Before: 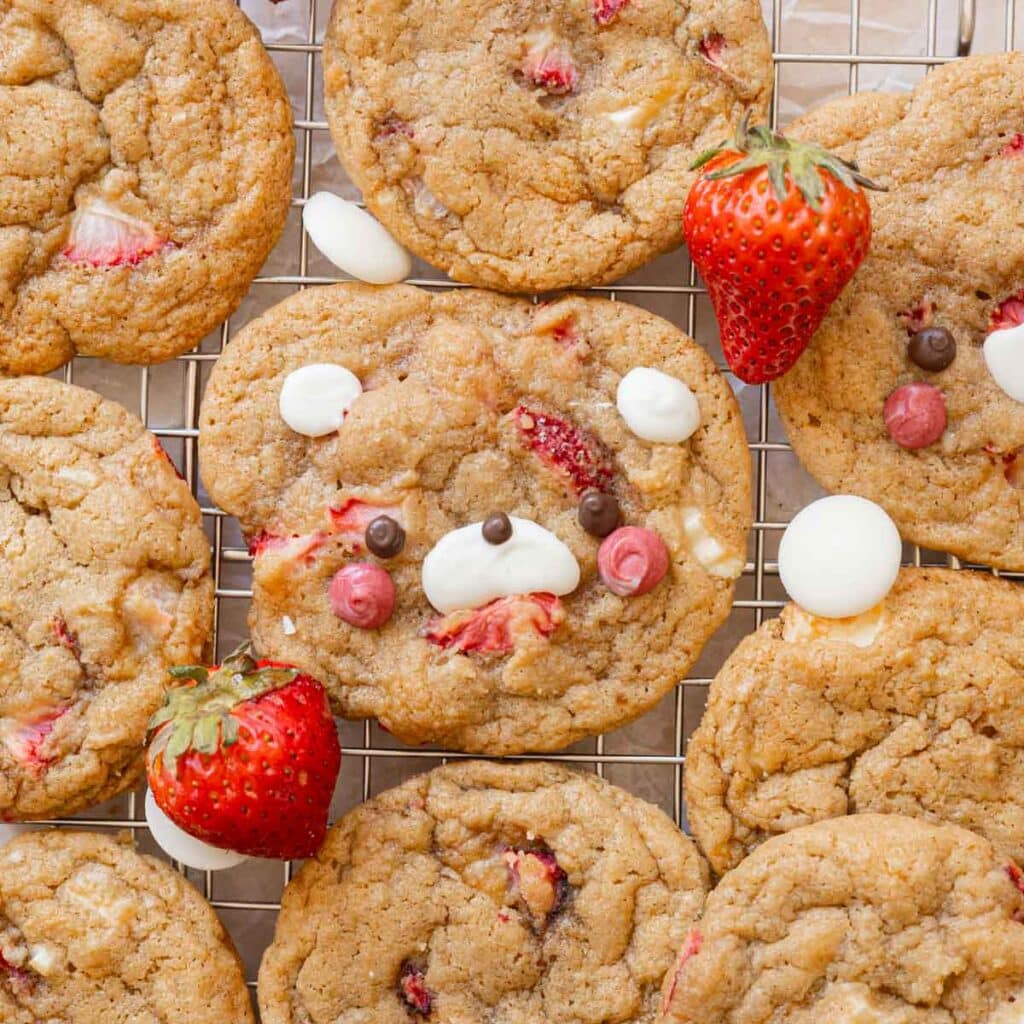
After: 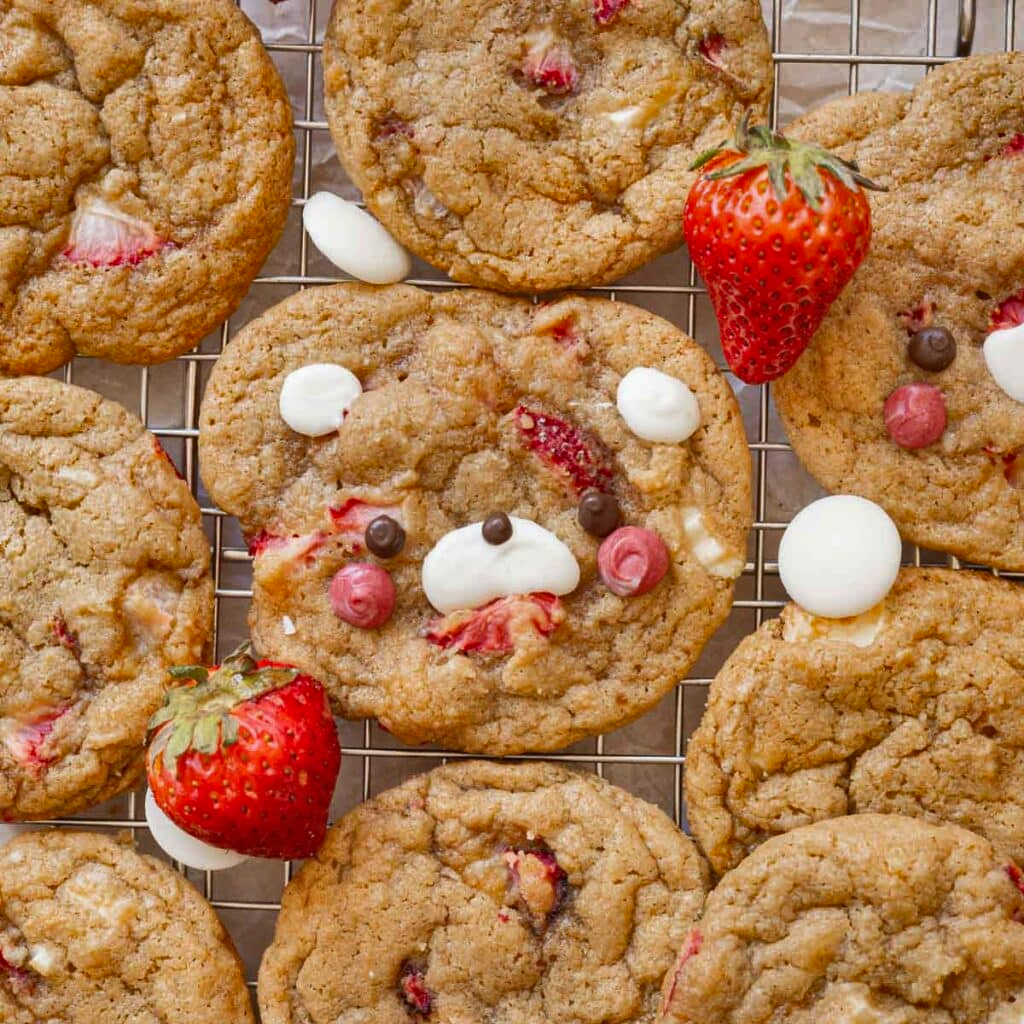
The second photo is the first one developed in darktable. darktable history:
shadows and highlights: shadows 20.87, highlights -81.07, soften with gaussian
